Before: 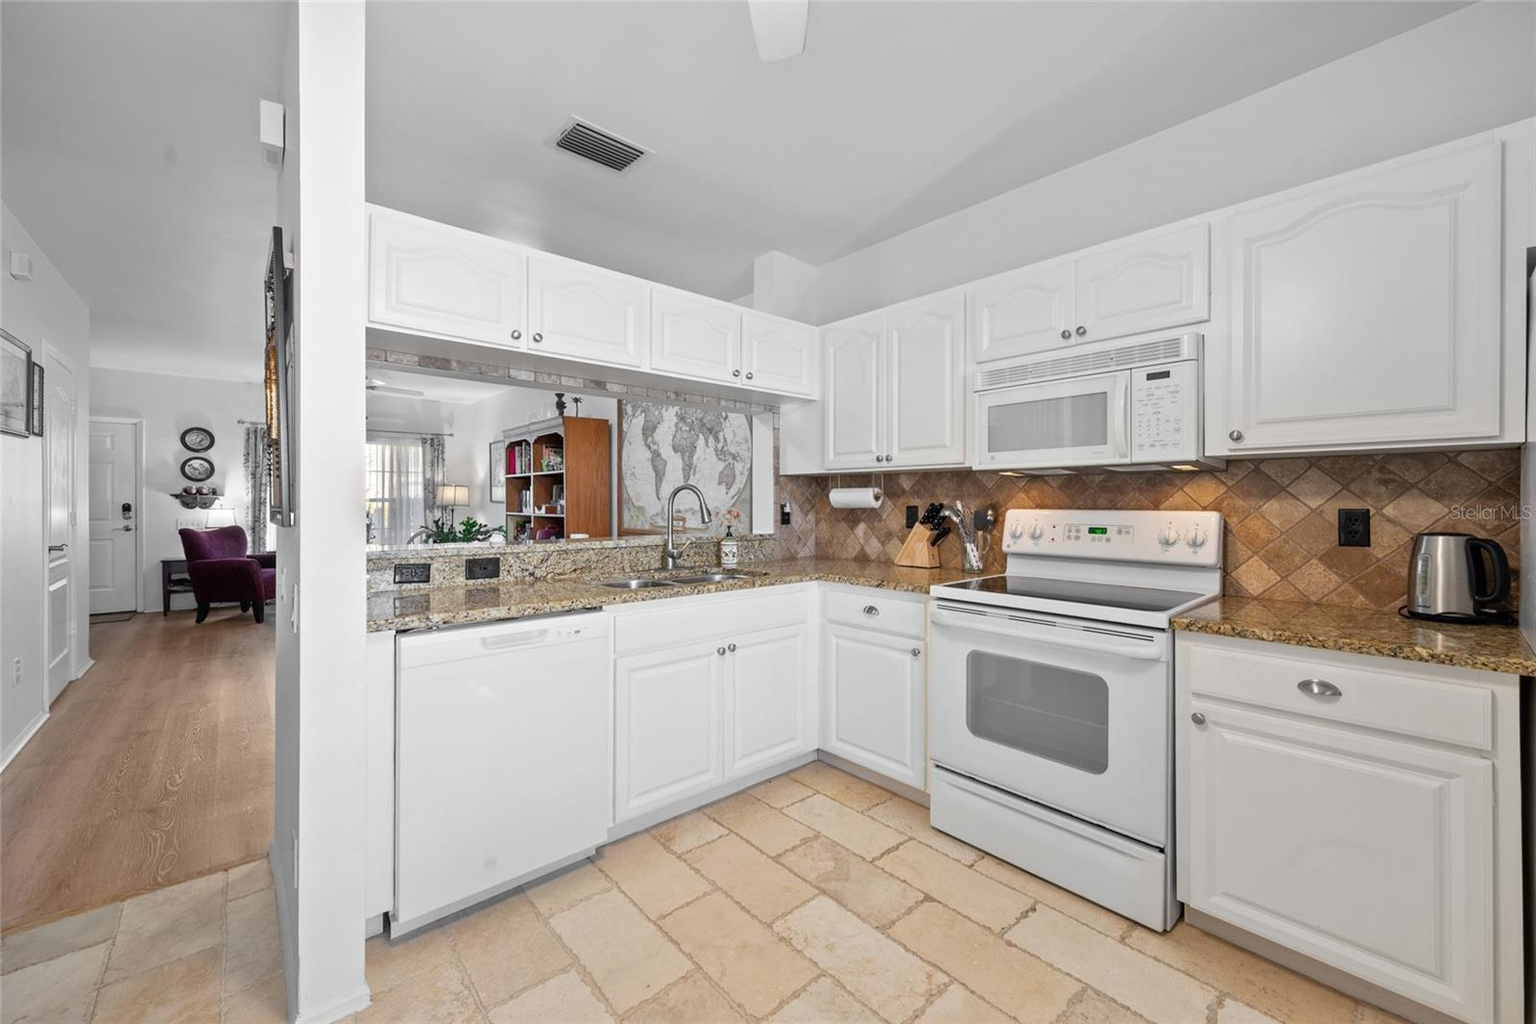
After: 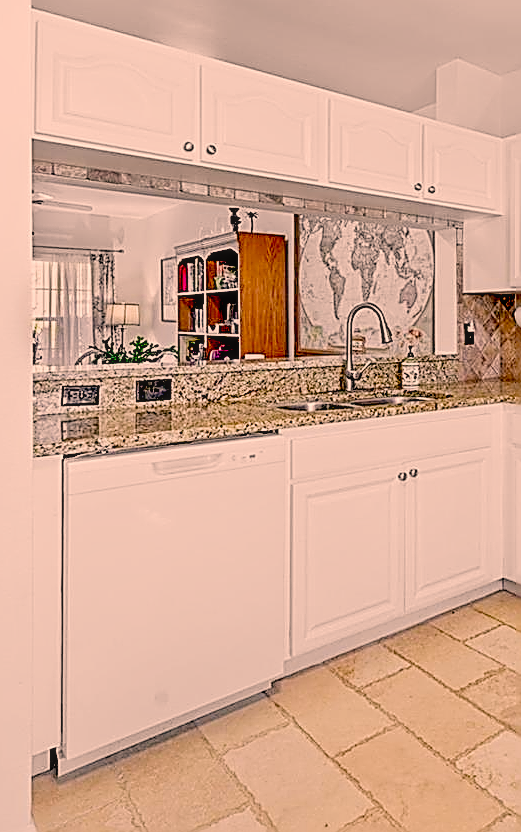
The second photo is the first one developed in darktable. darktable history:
filmic rgb: black relative exposure -8.79 EV, white relative exposure 4.98 EV, target black luminance 0%, hardness 3.79, latitude 66.37%, contrast 0.816, highlights saturation mix 10.36%, shadows ↔ highlights balance 20.21%, preserve chrominance no, color science v4 (2020), type of noise poissonian
local contrast: on, module defaults
color correction: highlights a* 17.69, highlights b* 18.44
color balance rgb: global offset › luminance 0.775%, perceptual saturation grading › global saturation 0.455%, perceptual brilliance grading › global brilliance 3.424%, global vibrance 20%
crop and rotate: left 21.819%, top 19.002%, right 45.59%, bottom 2.997%
sharpen: amount 1.991
exposure: black level correction 0.04, exposure 0.499 EV, compensate highlight preservation false
